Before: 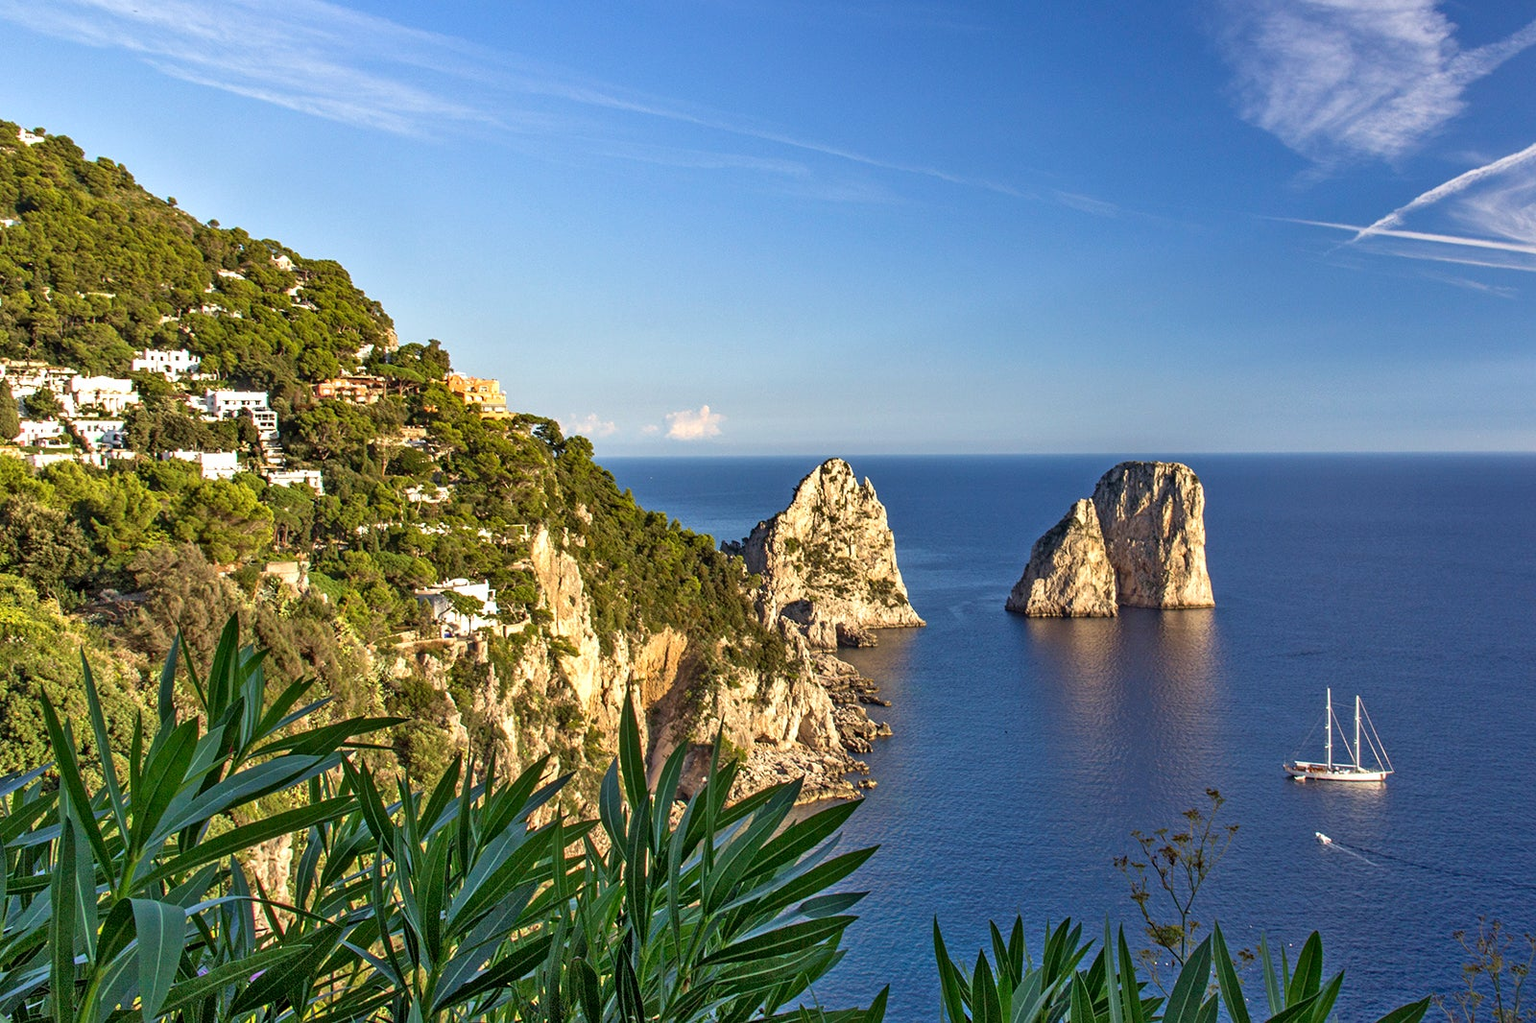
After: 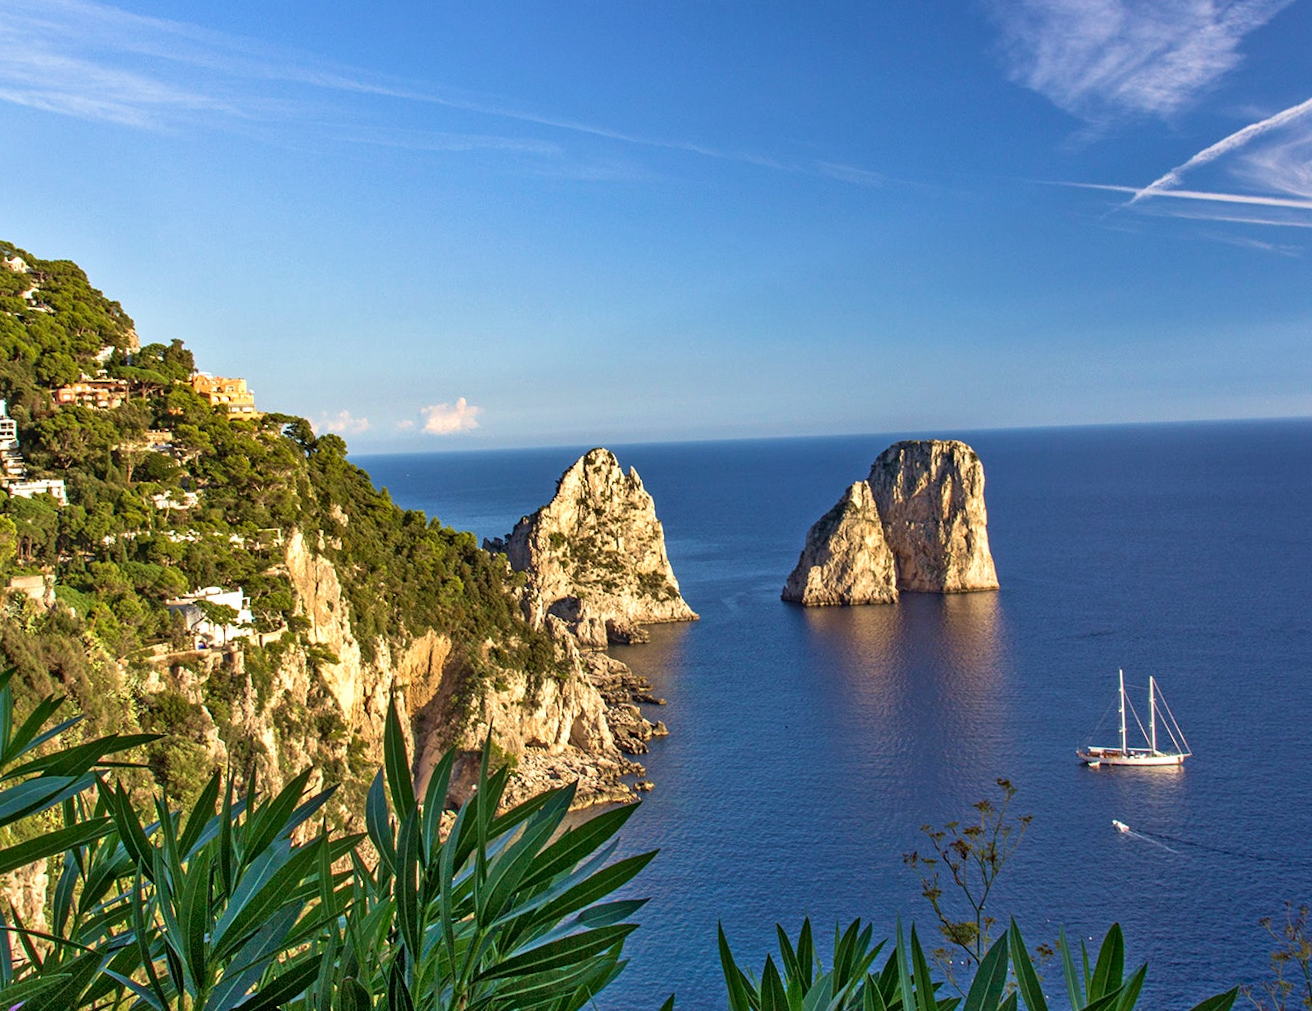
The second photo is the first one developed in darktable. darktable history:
crop: left 16.145%
velvia: on, module defaults
rotate and perspective: rotation -2°, crop left 0.022, crop right 0.978, crop top 0.049, crop bottom 0.951
